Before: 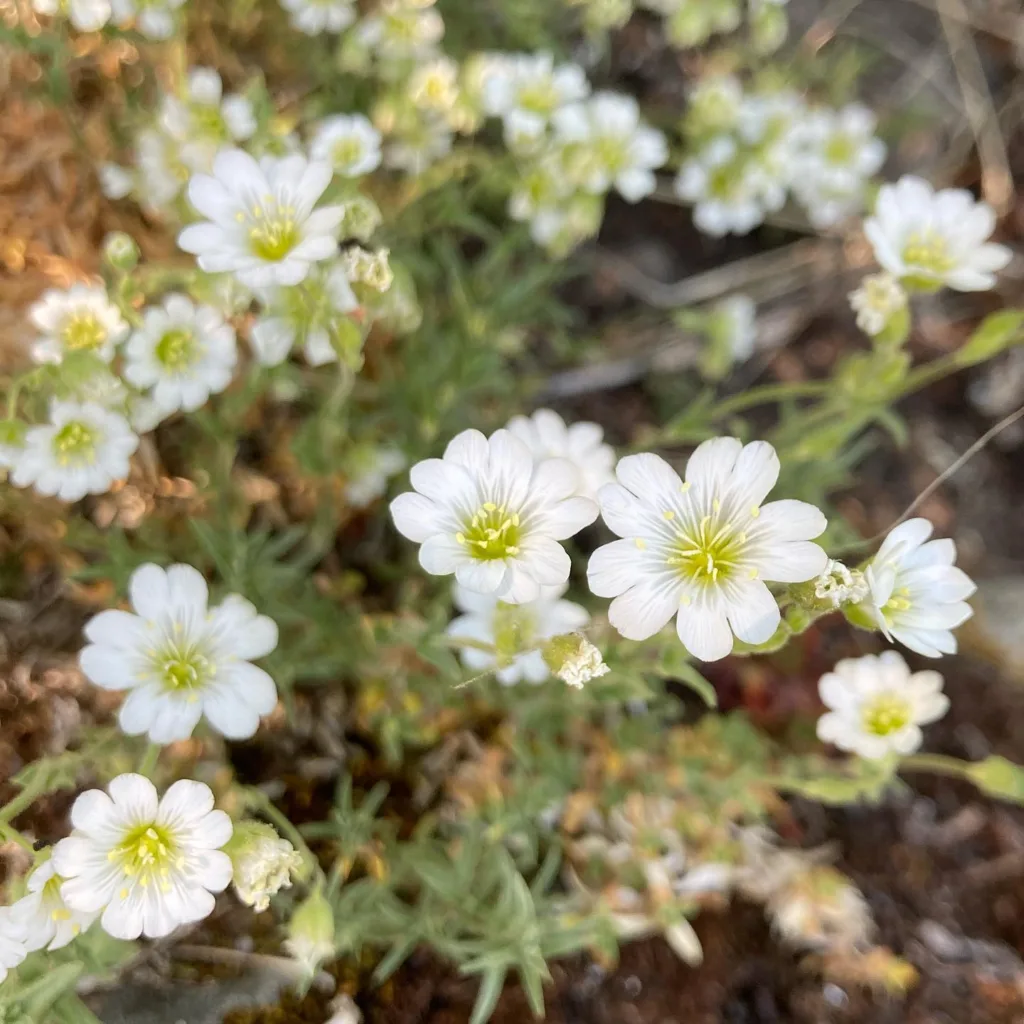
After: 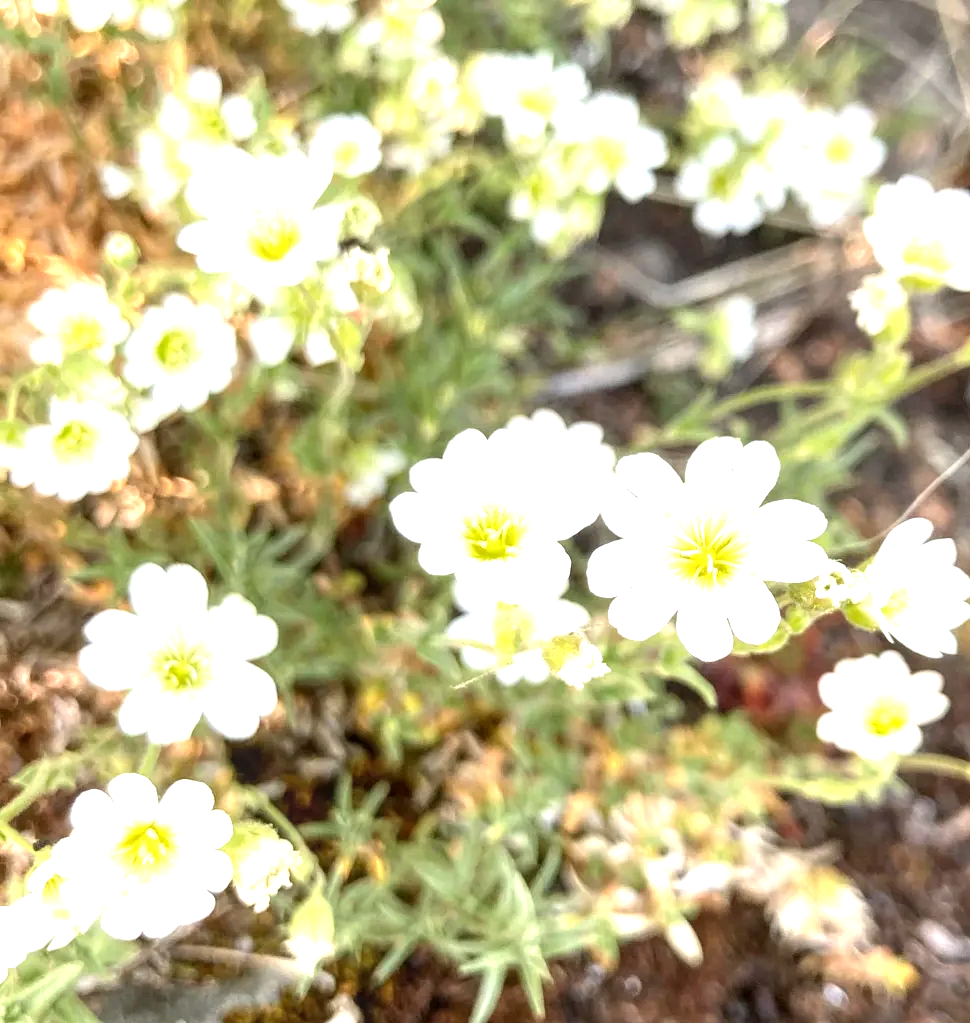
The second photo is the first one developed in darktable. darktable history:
crop and rotate: right 5.195%
local contrast: on, module defaults
exposure: exposure 1.162 EV, compensate highlight preservation false
